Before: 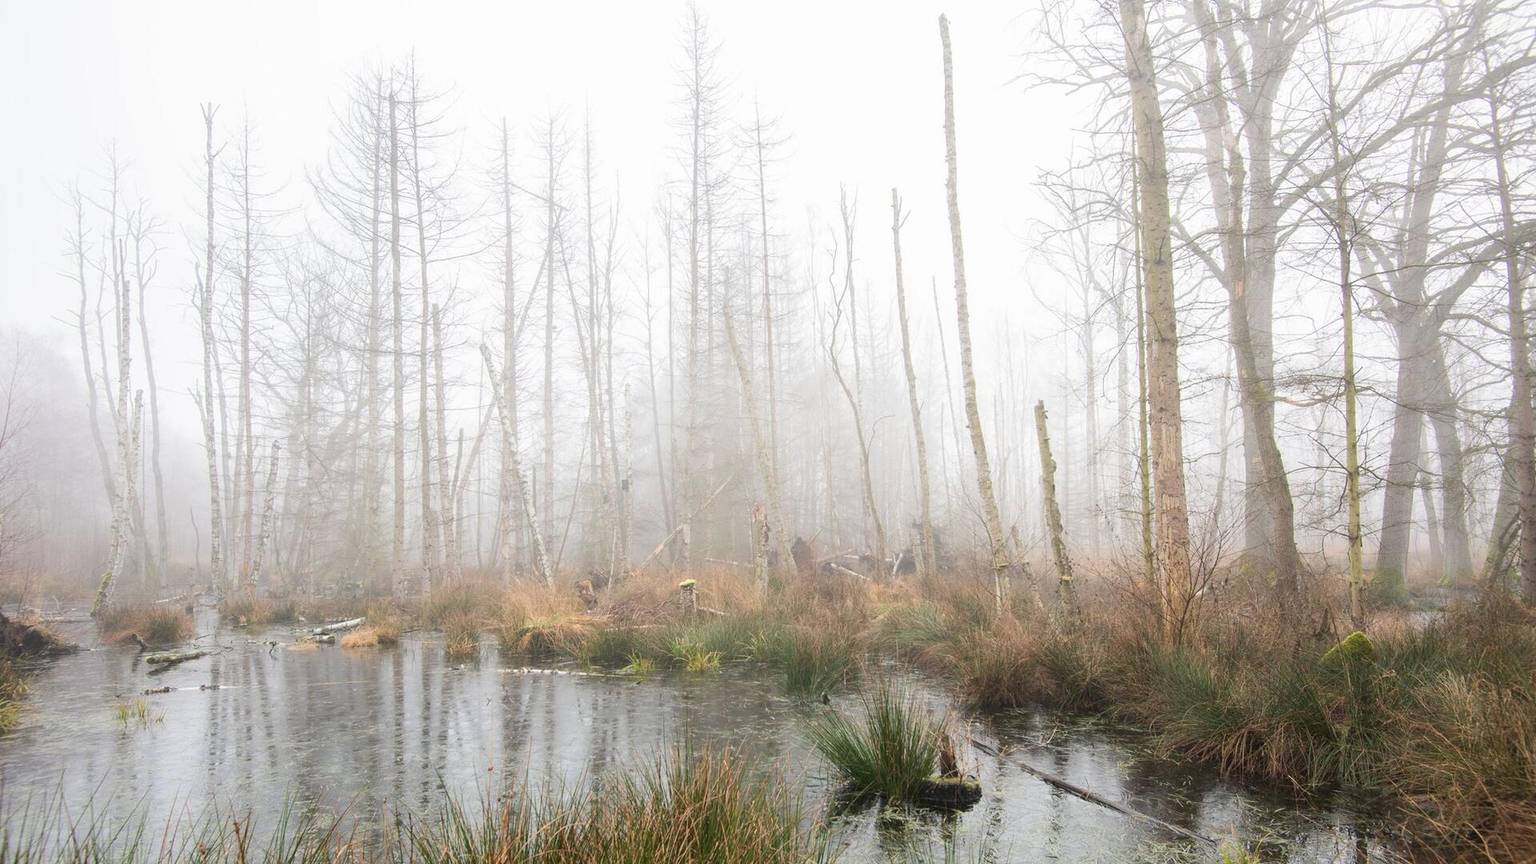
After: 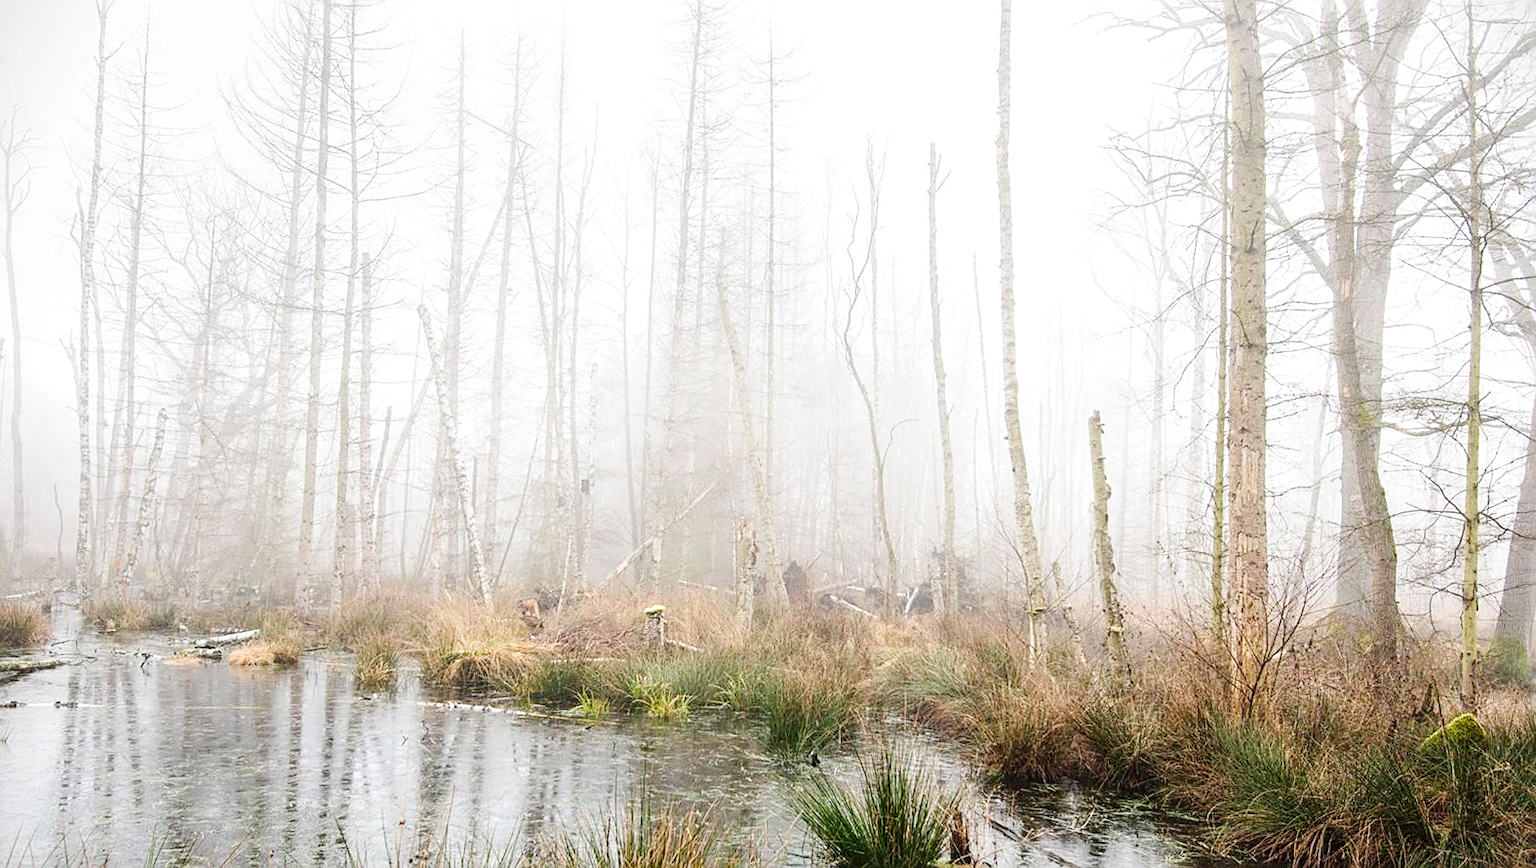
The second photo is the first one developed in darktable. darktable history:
crop and rotate: angle -3.15°, left 5.369%, top 5.168%, right 4.698%, bottom 4.4%
haze removal: strength 0.304, distance 0.251, adaptive false
local contrast: on, module defaults
sharpen: on, module defaults
base curve: curves: ch0 [(0, 0) (0.036, 0.025) (0.121, 0.166) (0.206, 0.329) (0.605, 0.79) (1, 1)], preserve colors none
vignetting: fall-off start 100.55%, unbound false
